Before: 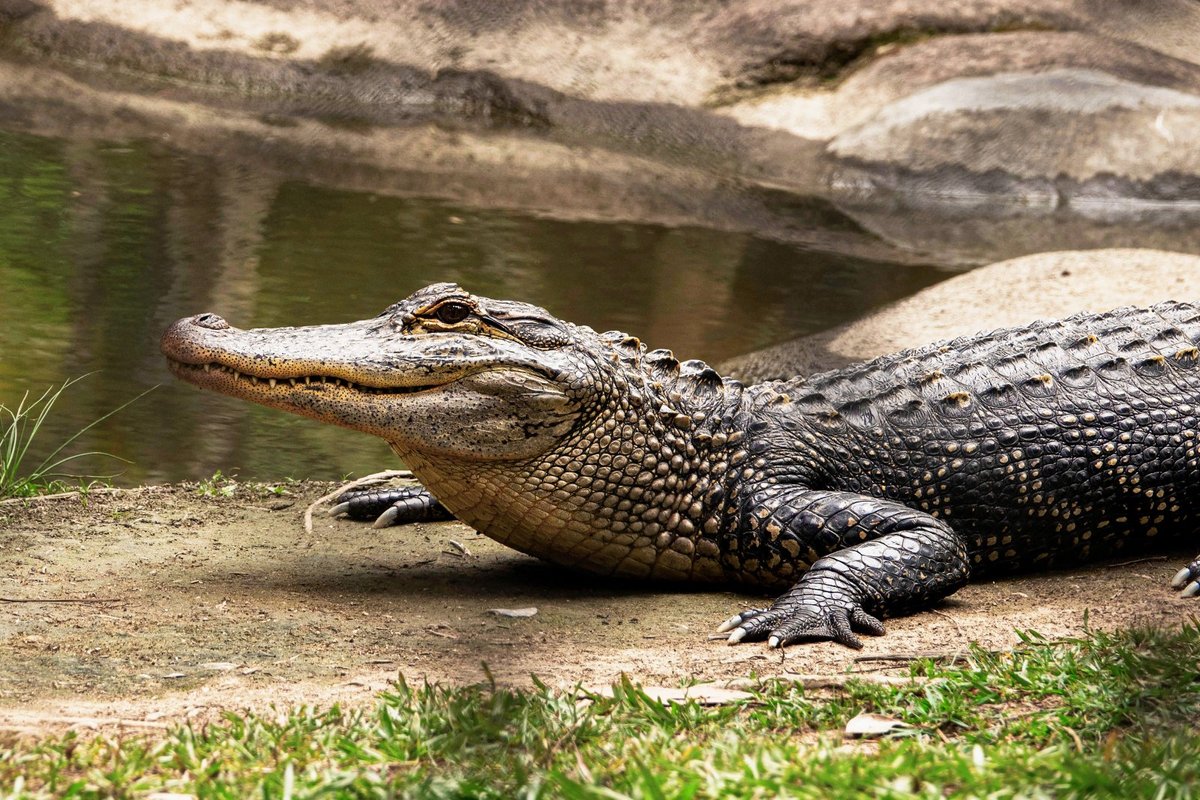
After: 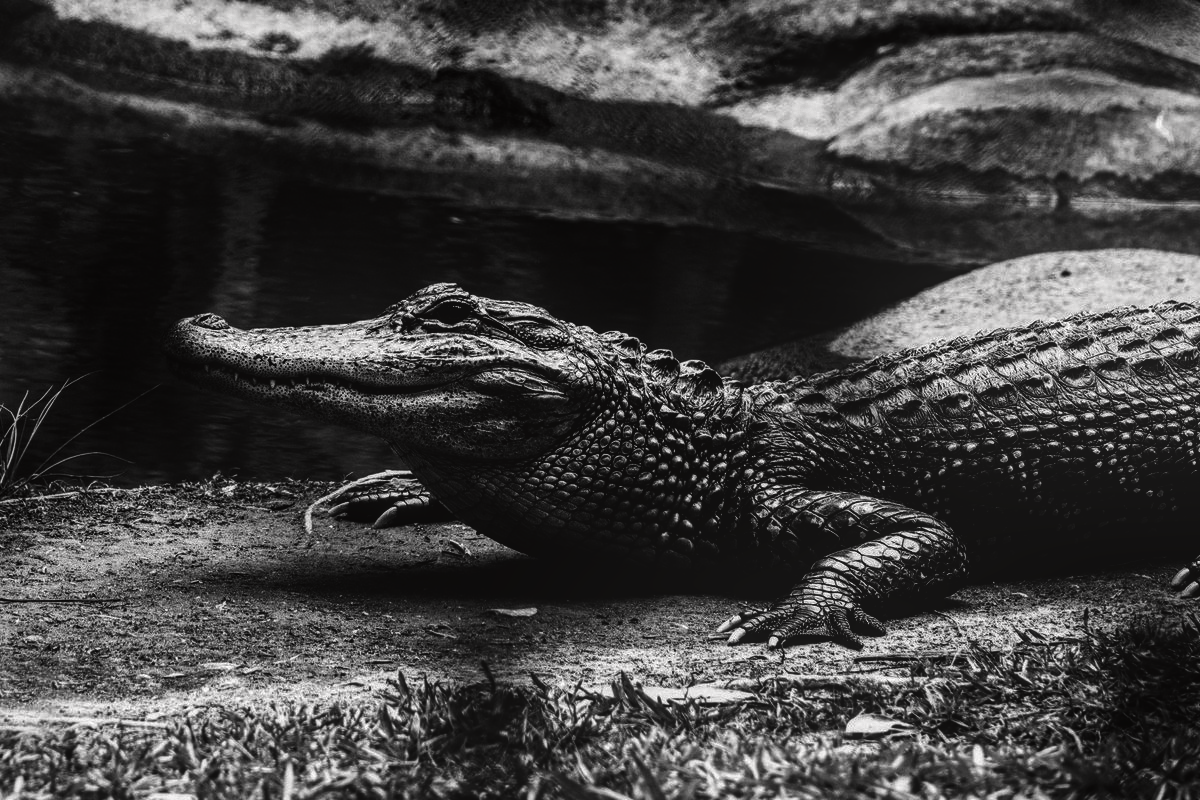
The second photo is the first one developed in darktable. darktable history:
bloom: size 38%, threshold 95%, strength 30%
tone curve: curves: ch0 [(0, 0.013) (0.036, 0.035) (0.274, 0.288) (0.504, 0.536) (0.844, 0.84) (1, 0.97)]; ch1 [(0, 0) (0.389, 0.403) (0.462, 0.48) (0.499, 0.5) (0.524, 0.529) (0.567, 0.603) (0.626, 0.651) (0.749, 0.781) (1, 1)]; ch2 [(0, 0) (0.464, 0.478) (0.5, 0.501) (0.533, 0.539) (0.599, 0.6) (0.704, 0.732) (1, 1)], color space Lab, independent channels, preserve colors none
contrast brightness saturation: contrast 0.02, brightness -1, saturation -1
local contrast: highlights 40%, shadows 60%, detail 136%, midtone range 0.514
